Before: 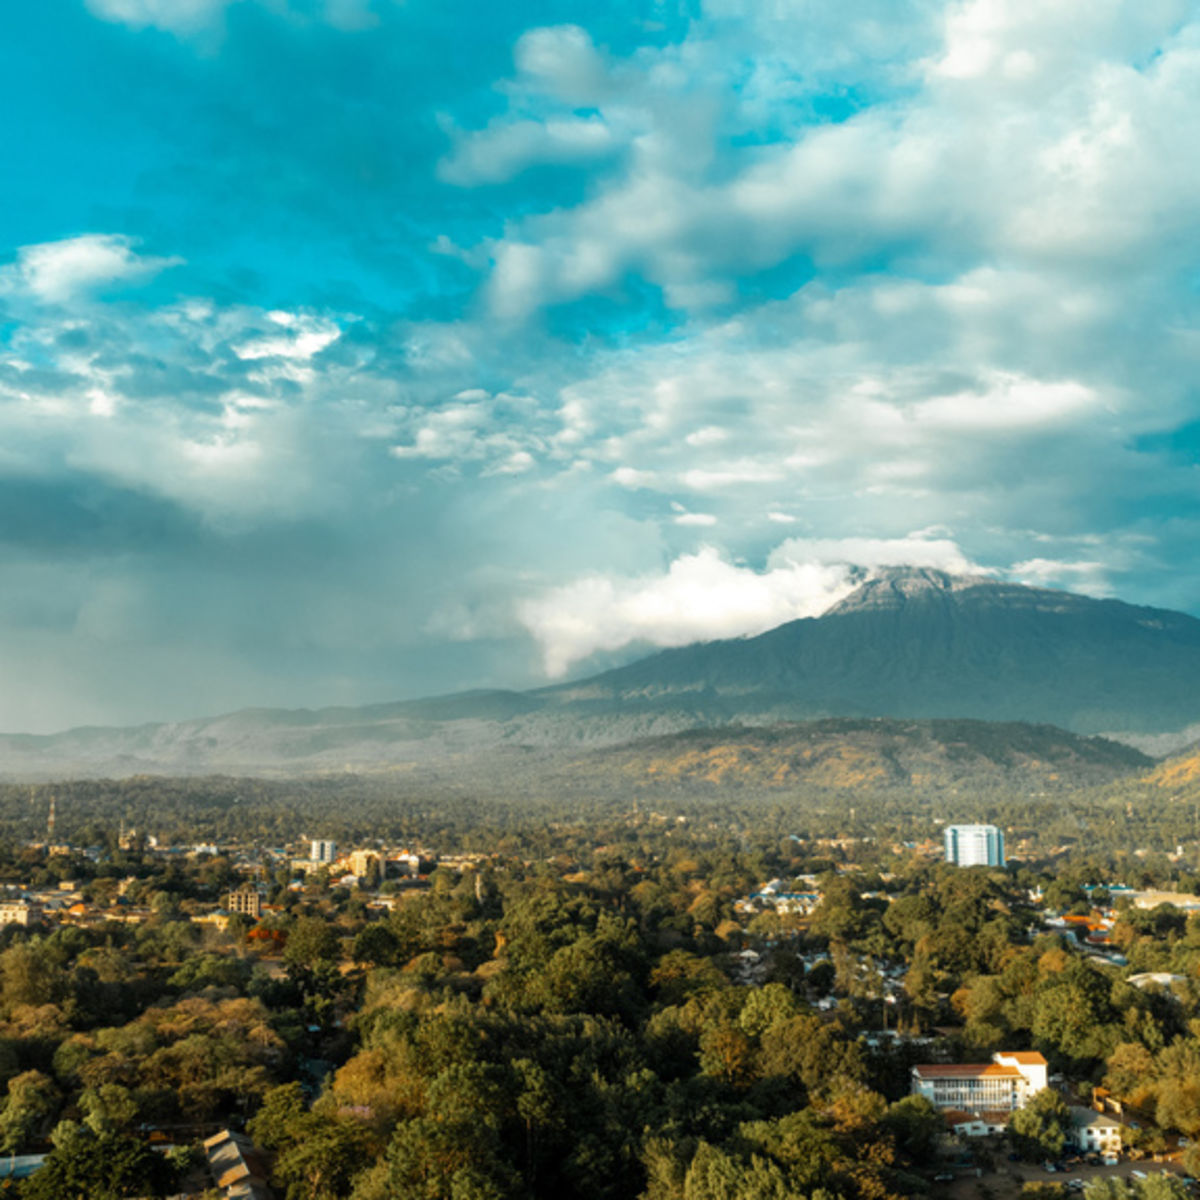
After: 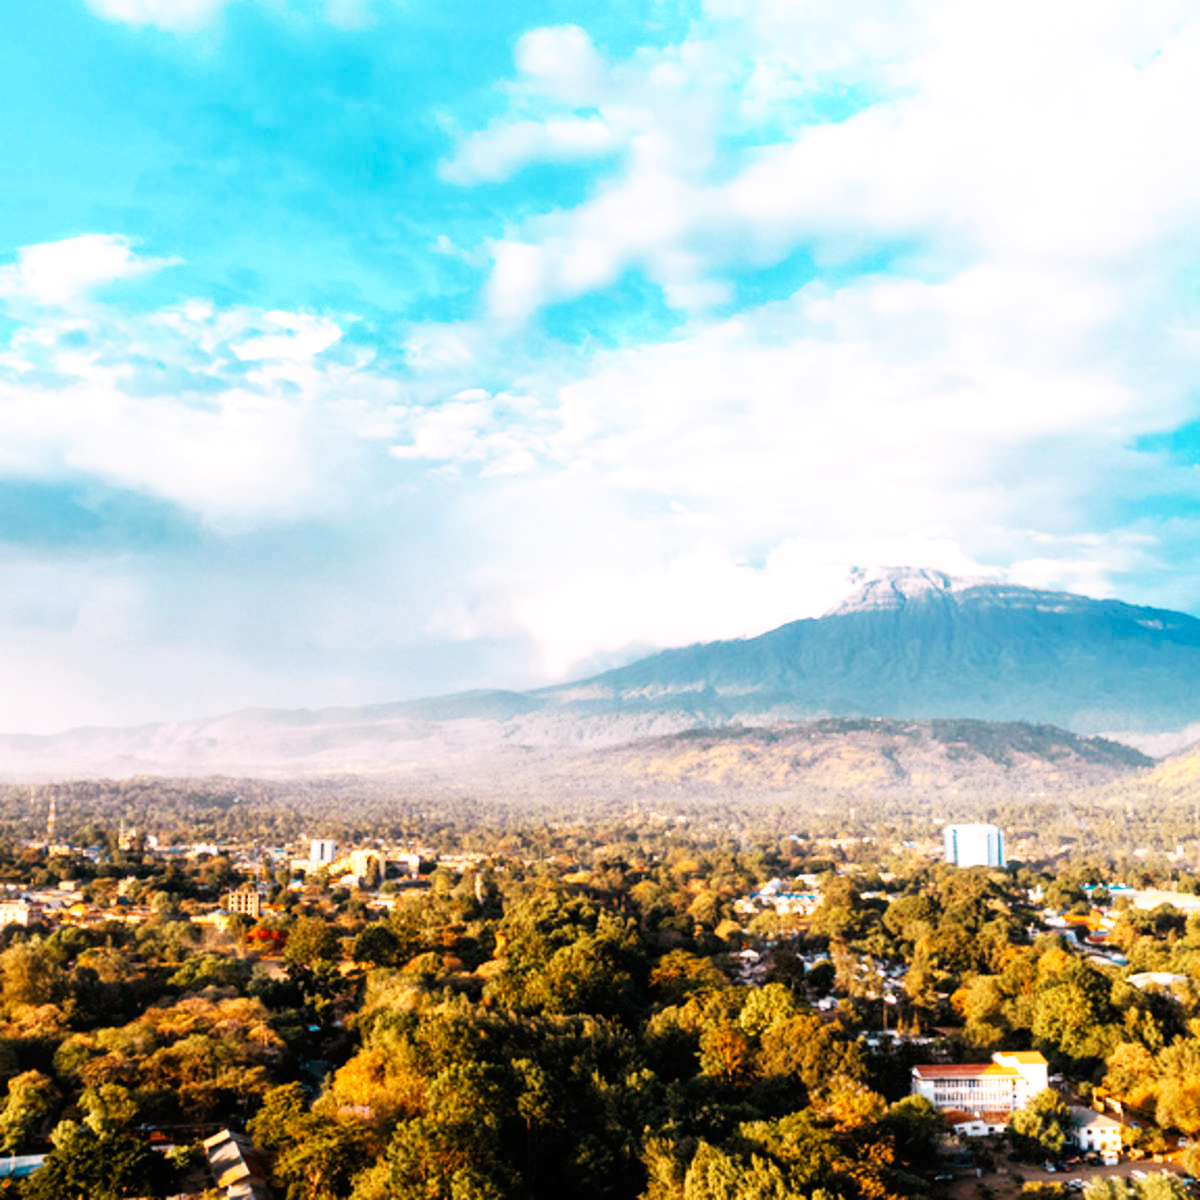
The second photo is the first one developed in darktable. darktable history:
base curve: curves: ch0 [(0, 0) (0.007, 0.004) (0.027, 0.03) (0.046, 0.07) (0.207, 0.54) (0.442, 0.872) (0.673, 0.972) (1, 1)], preserve colors none
white balance: red 1.188, blue 1.11
